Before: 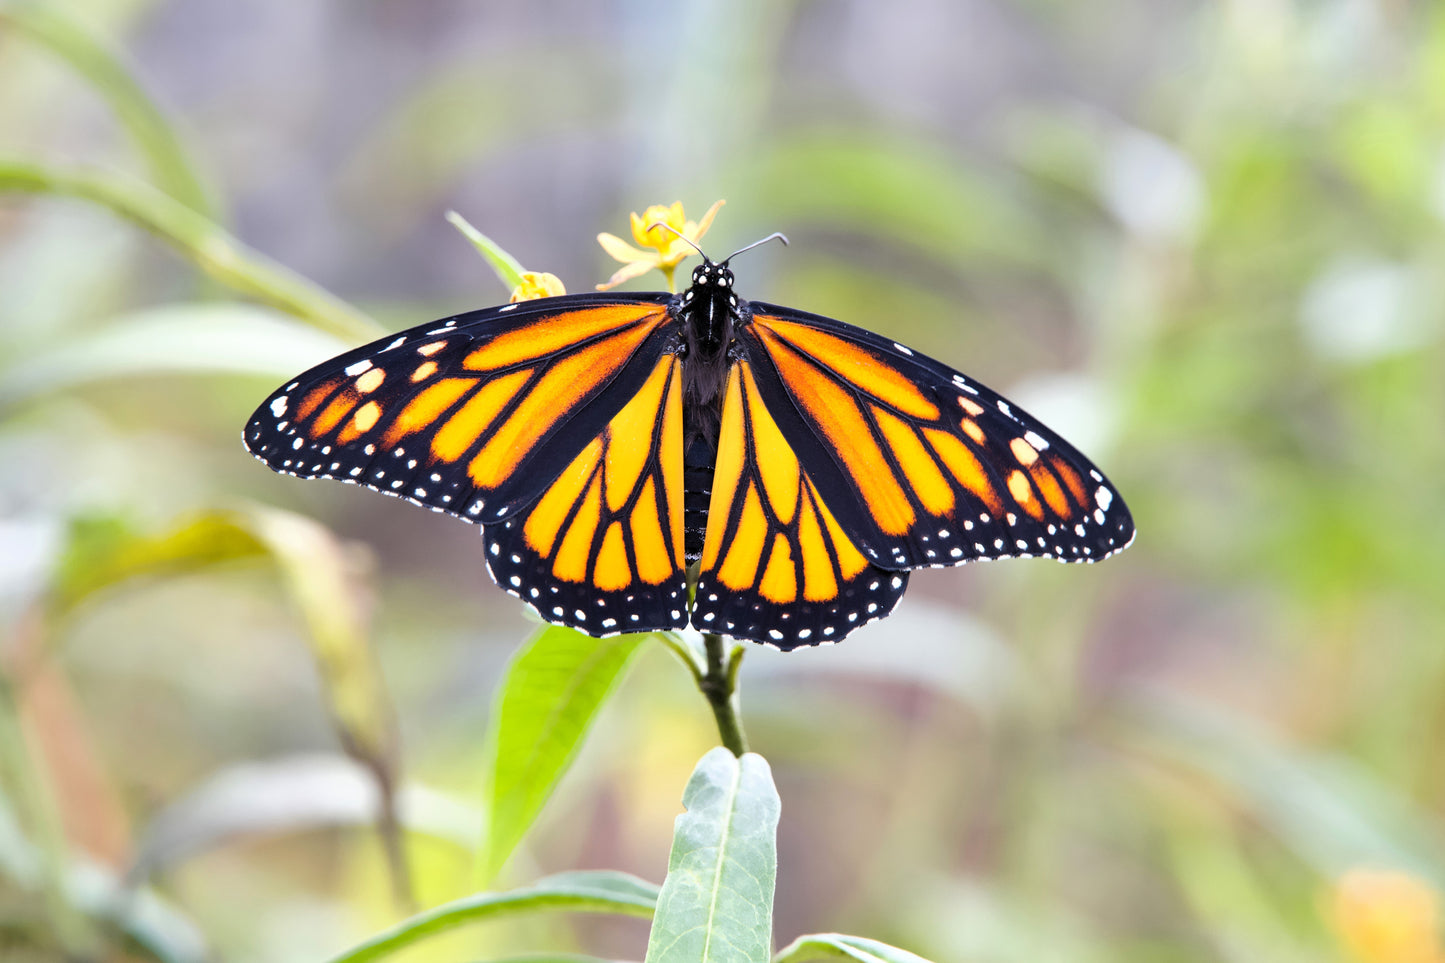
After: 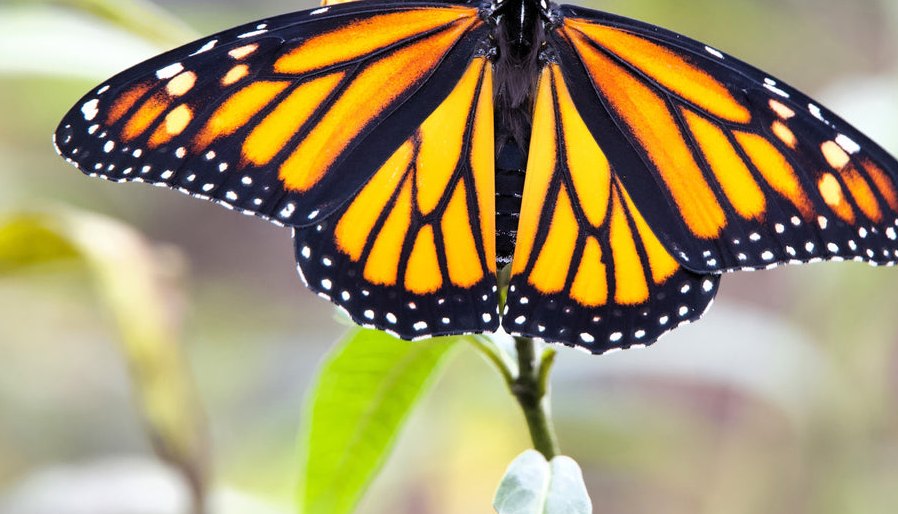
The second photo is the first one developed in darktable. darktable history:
crop: left 13.081%, top 30.854%, right 24.712%, bottom 15.684%
